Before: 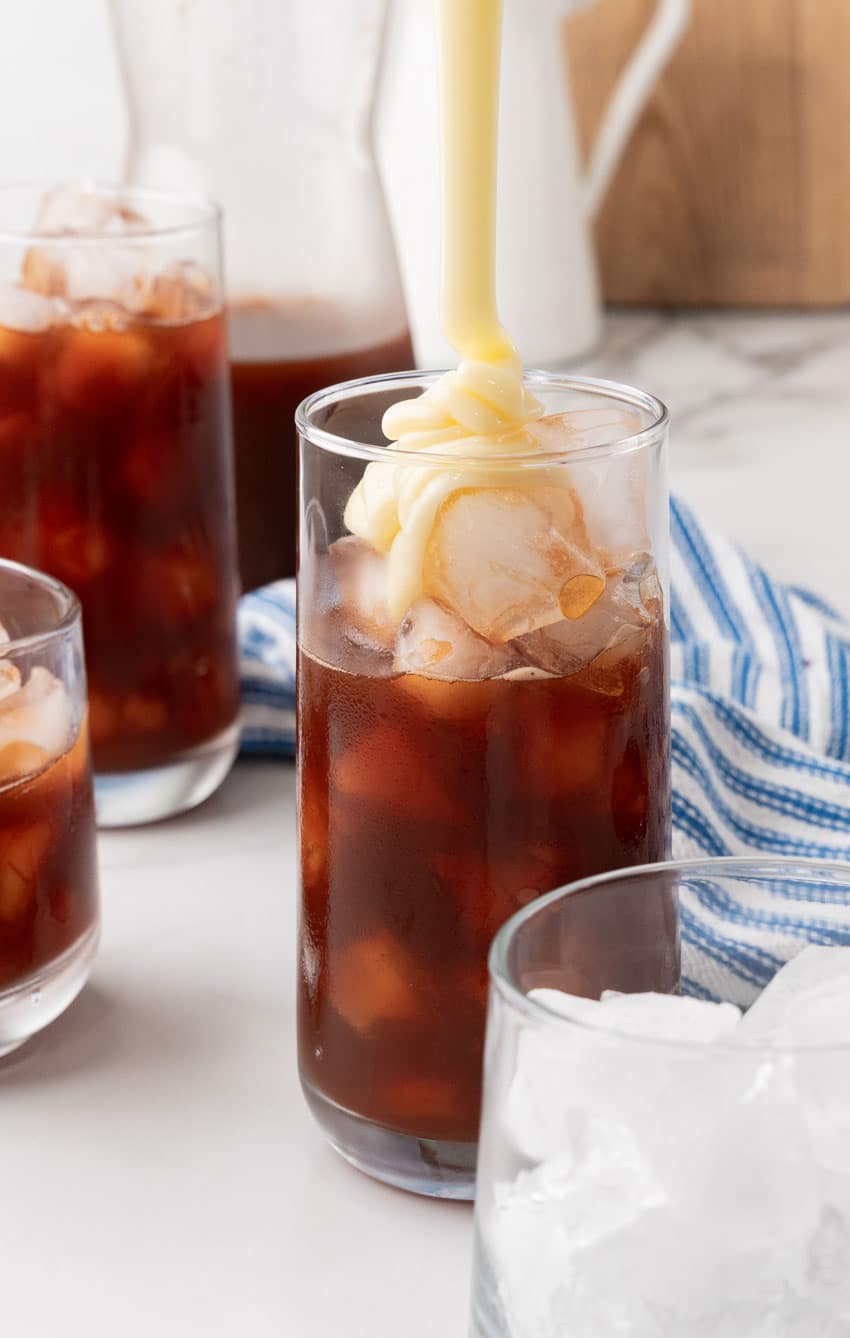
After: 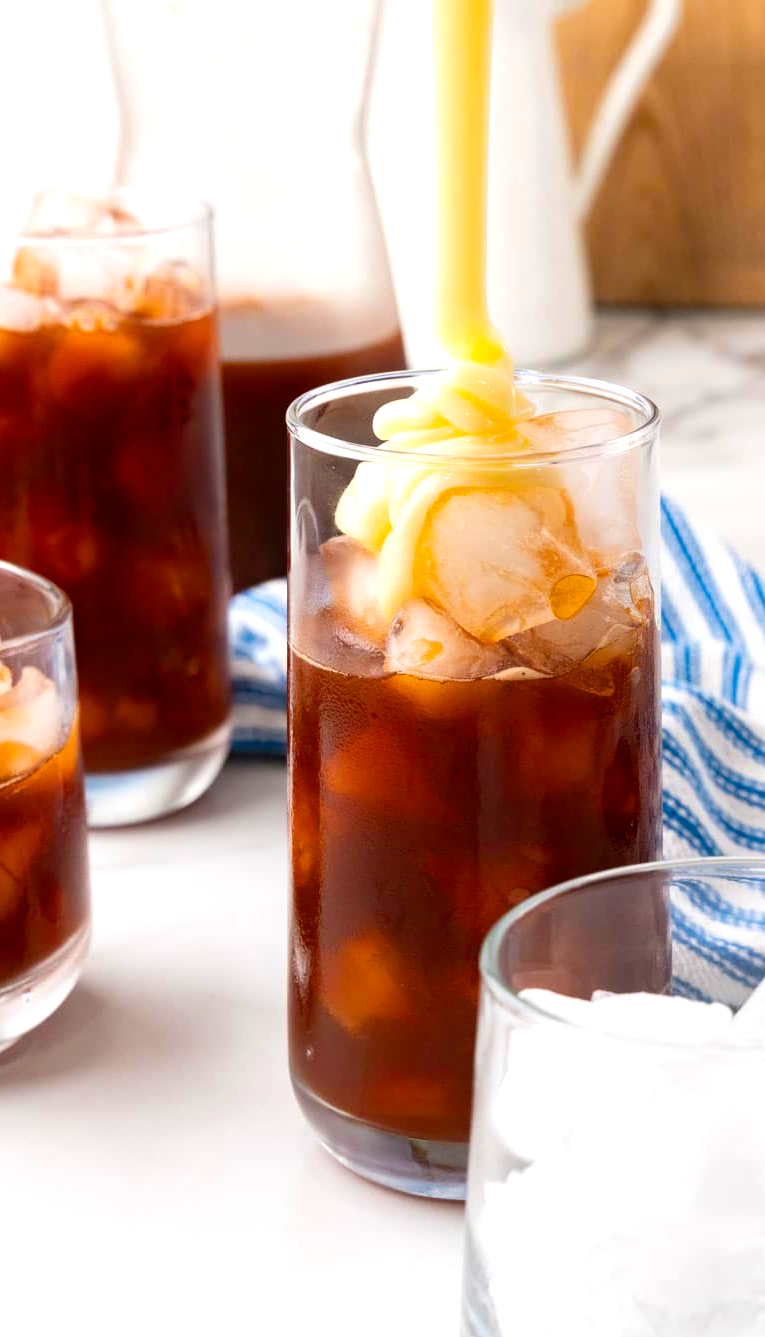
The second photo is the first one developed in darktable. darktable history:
crop and rotate: left 1.088%, right 8.807%
color balance rgb: perceptual saturation grading › global saturation 36%, perceptual brilliance grading › global brilliance 10%, global vibrance 20%
